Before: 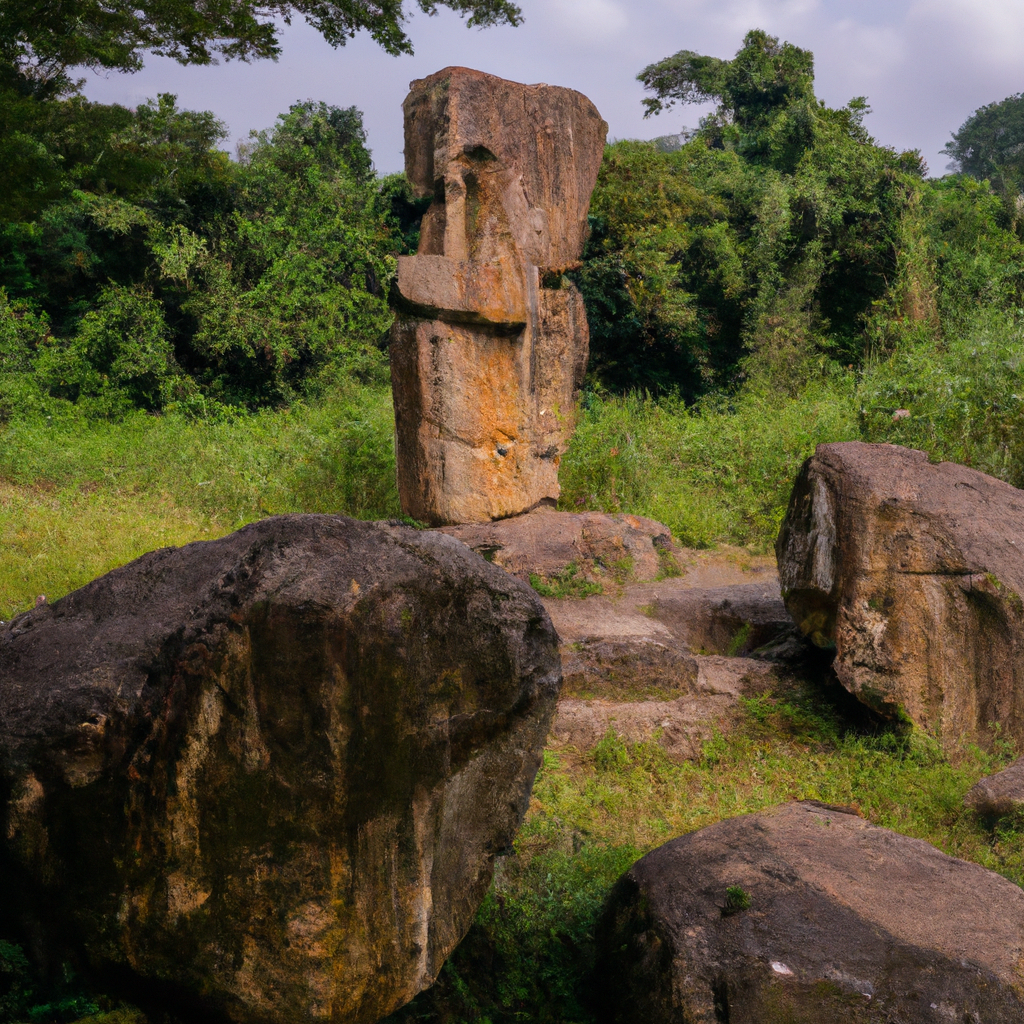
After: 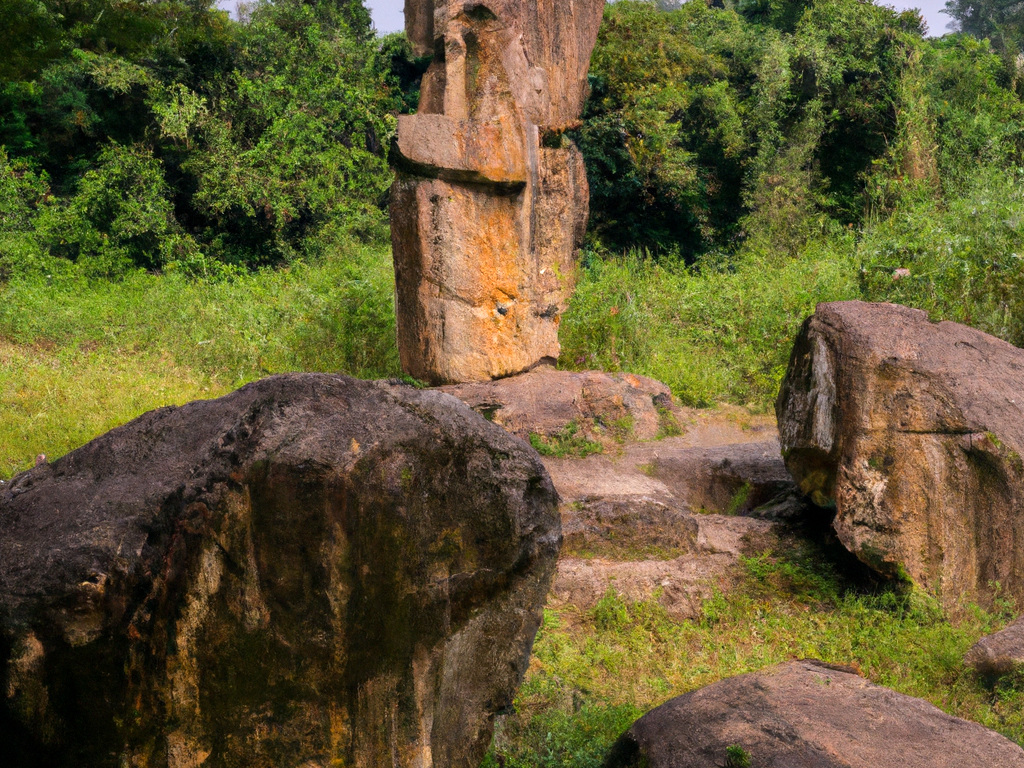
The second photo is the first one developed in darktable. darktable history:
exposure: black level correction 0.001, exposure 0.5 EV, compensate exposure bias true, compensate highlight preservation false
crop: top 13.819%, bottom 11.169%
